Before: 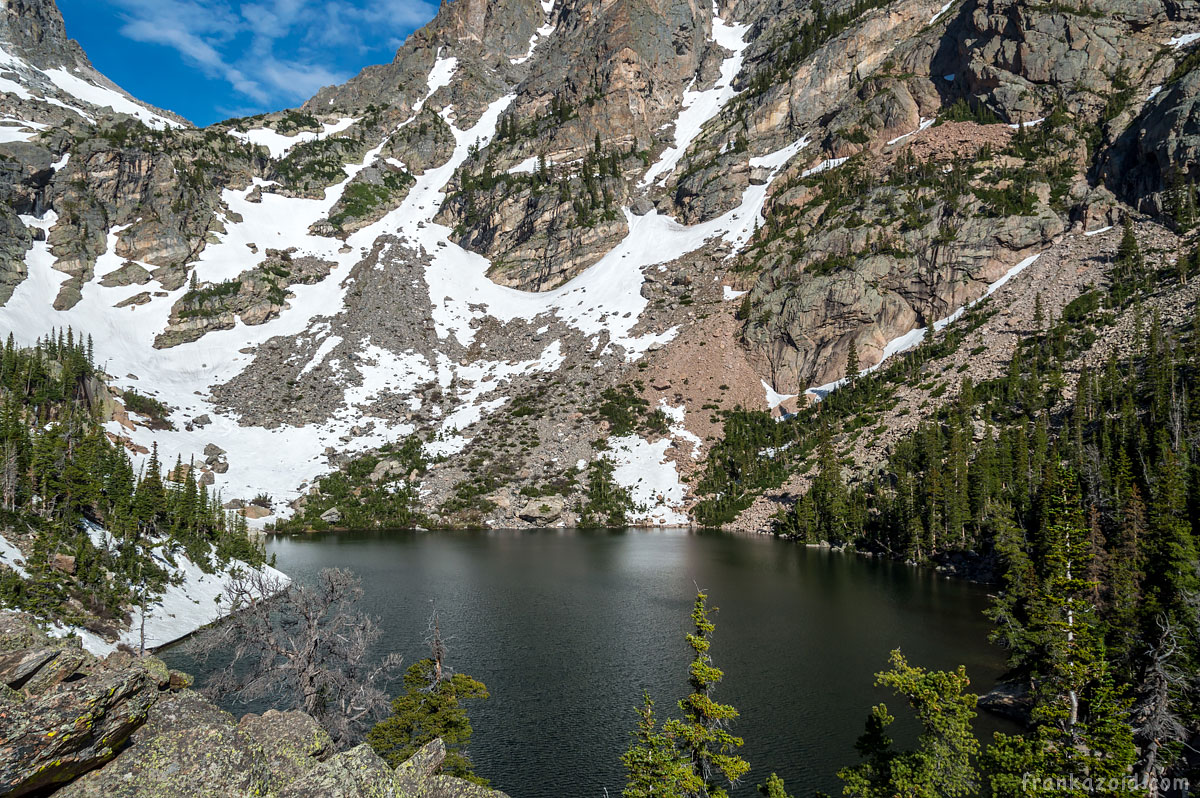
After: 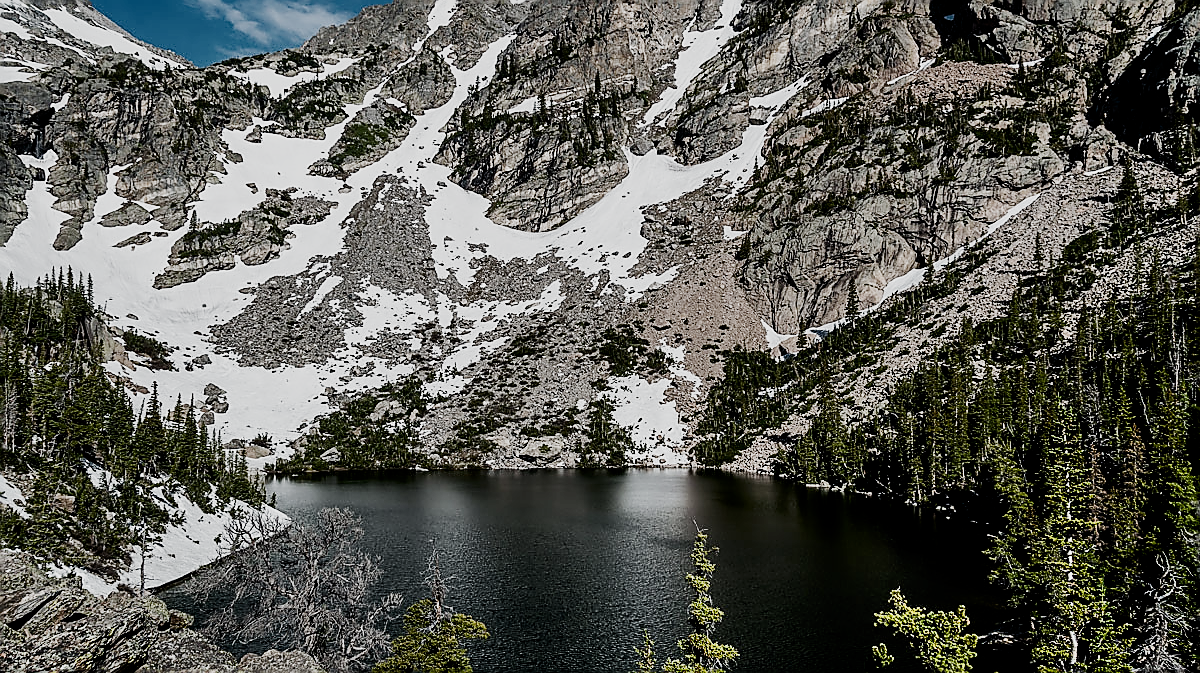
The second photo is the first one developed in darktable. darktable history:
contrast brightness saturation: contrast 0.121, brightness -0.116, saturation 0.205
exposure: black level correction 0.005, exposure 0.001 EV, compensate exposure bias true, compensate highlight preservation false
shadows and highlights: soften with gaussian
crop: top 7.61%, bottom 8.02%
filmic rgb: black relative exposure -5.07 EV, white relative exposure 3.96 EV, hardness 2.88, contrast 1.3, highlights saturation mix -29.89%, preserve chrominance no, color science v5 (2021), contrast in shadows safe, contrast in highlights safe
sharpen: radius 1.386, amount 1.243, threshold 0.631
